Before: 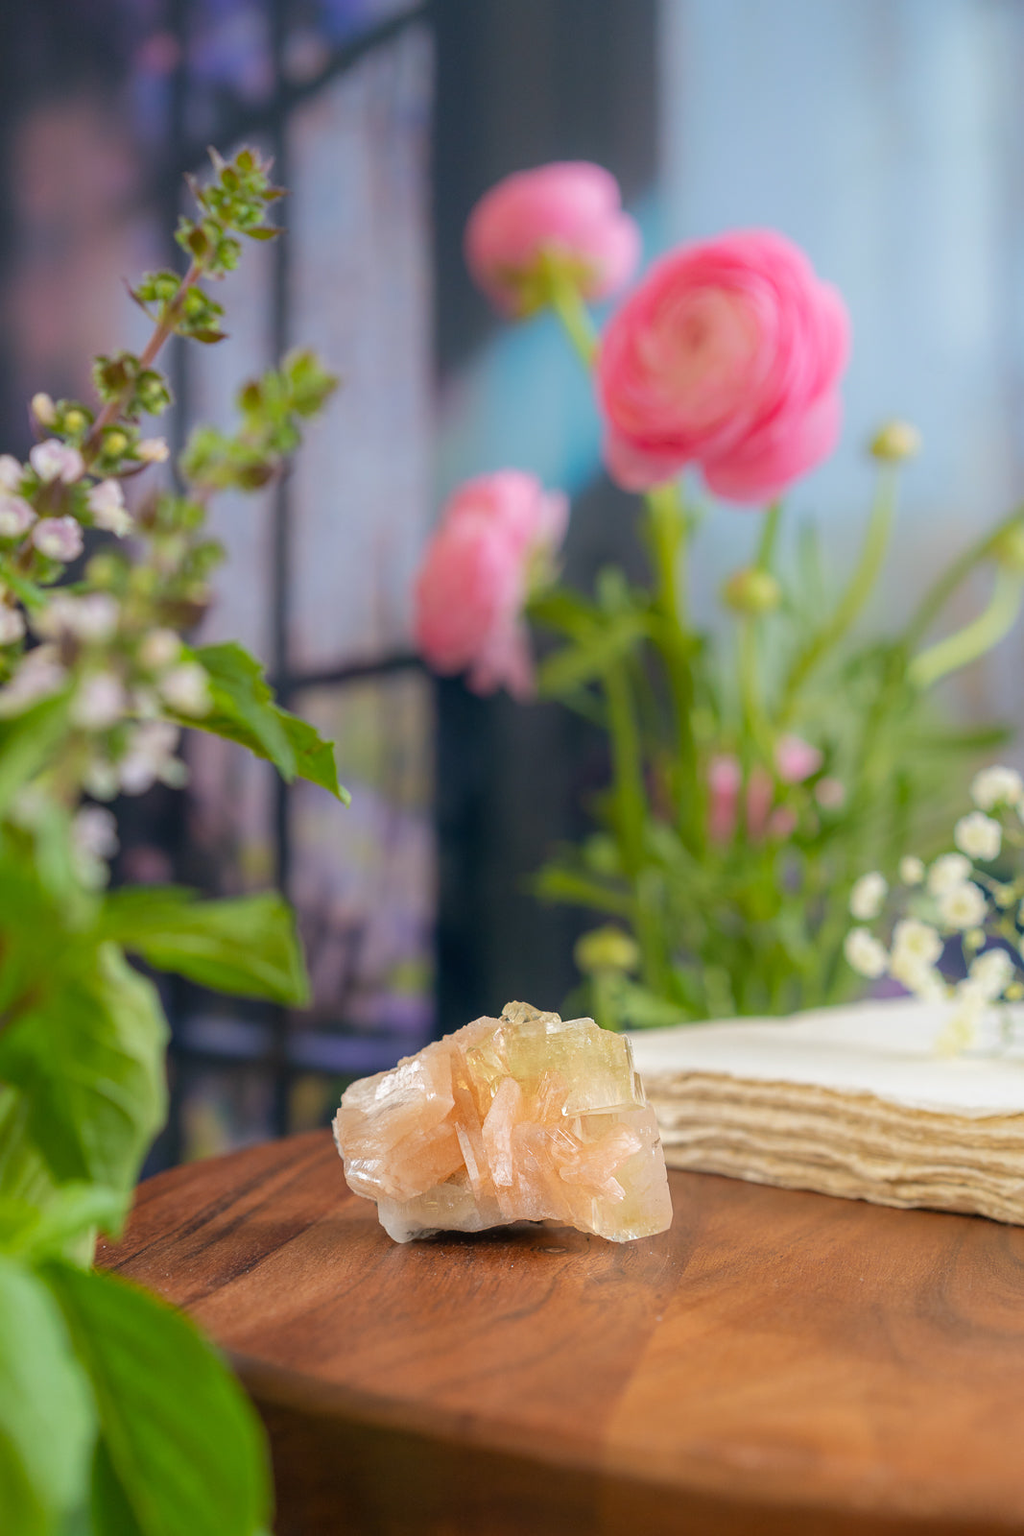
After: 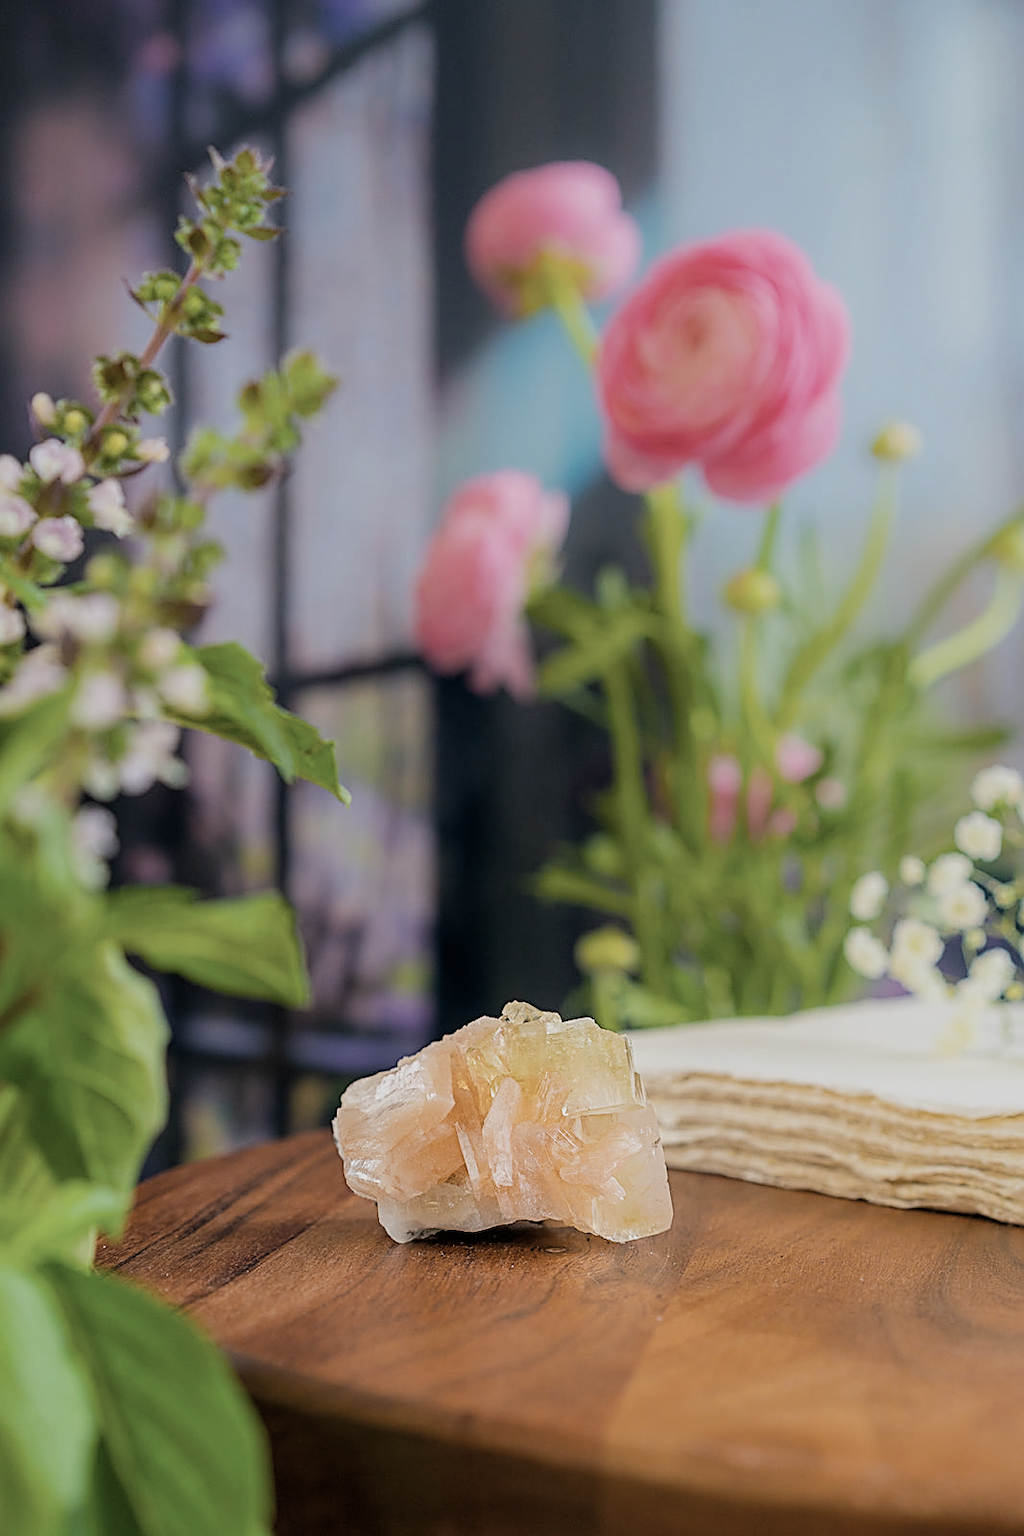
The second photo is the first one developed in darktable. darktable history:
contrast brightness saturation: contrast 0.101, saturation -0.36
color balance rgb: perceptual saturation grading › global saturation 25.765%, global vibrance 9.484%
sharpen: amount 1.015
filmic rgb: black relative exposure -7.65 EV, white relative exposure 4.56 EV, hardness 3.61, contrast 1.051
